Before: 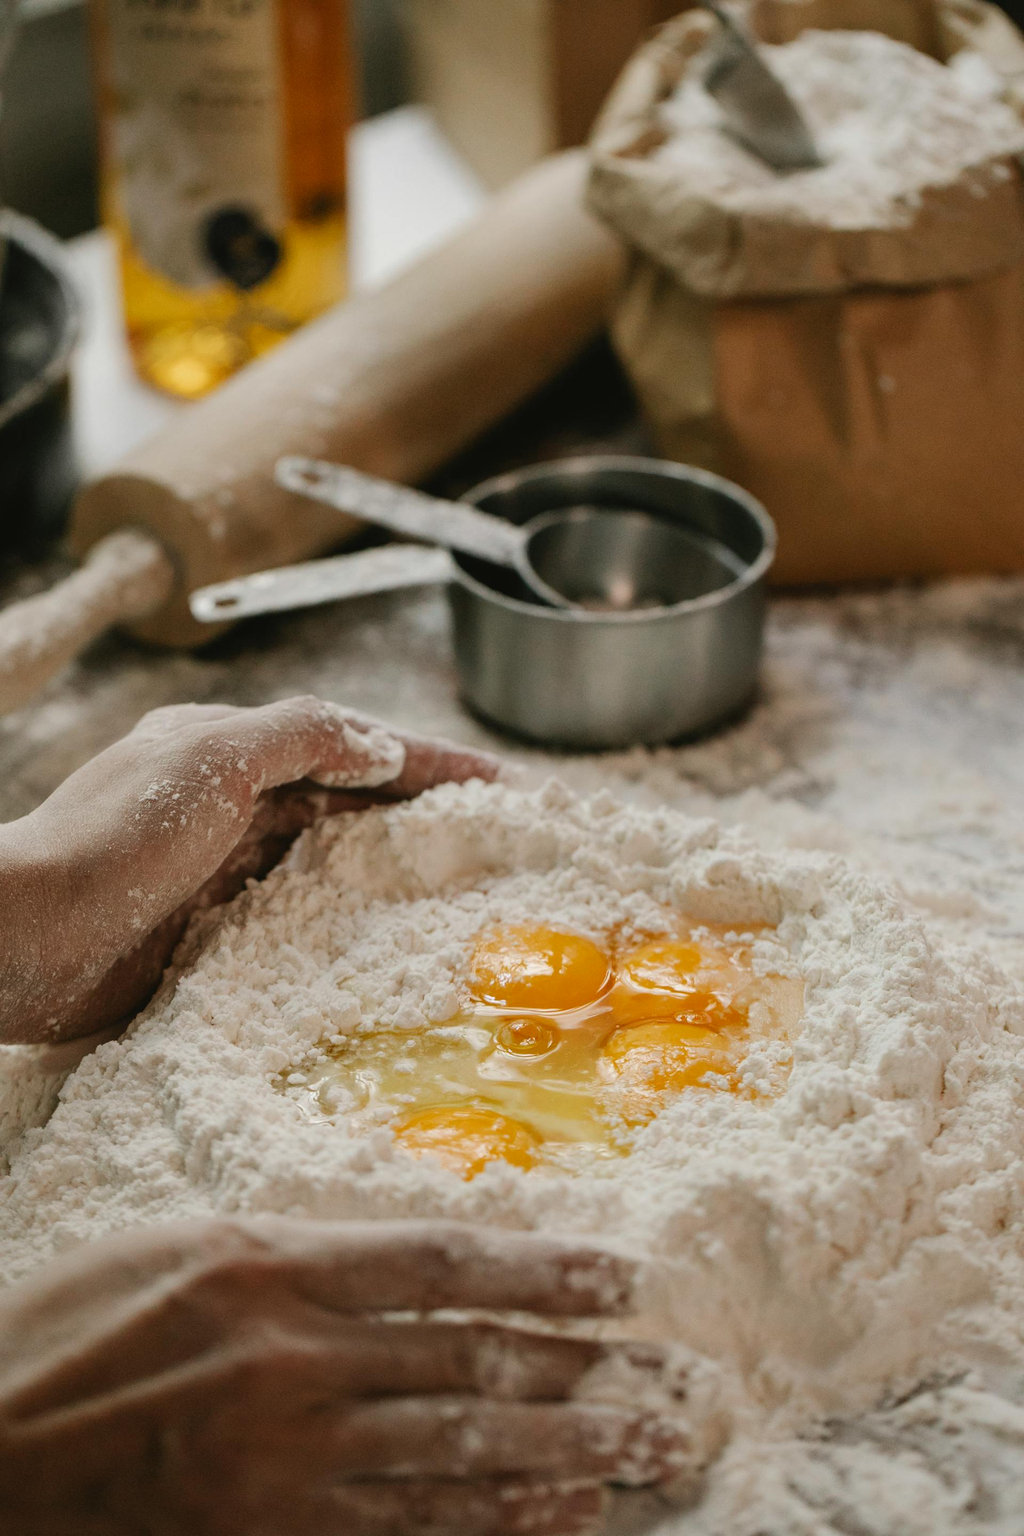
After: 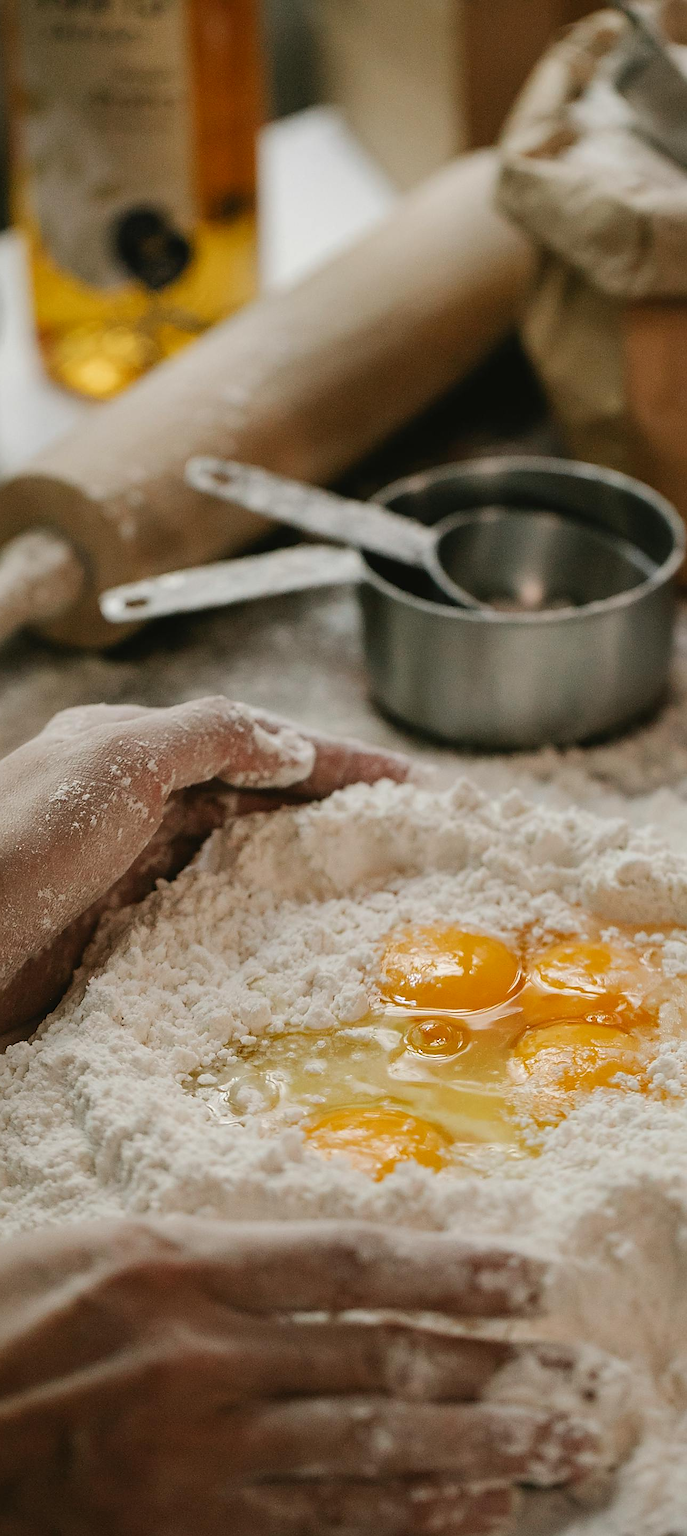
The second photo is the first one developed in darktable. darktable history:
crop and rotate: left 8.815%, right 24.032%
sharpen: radius 1.352, amount 1.241, threshold 0.824
